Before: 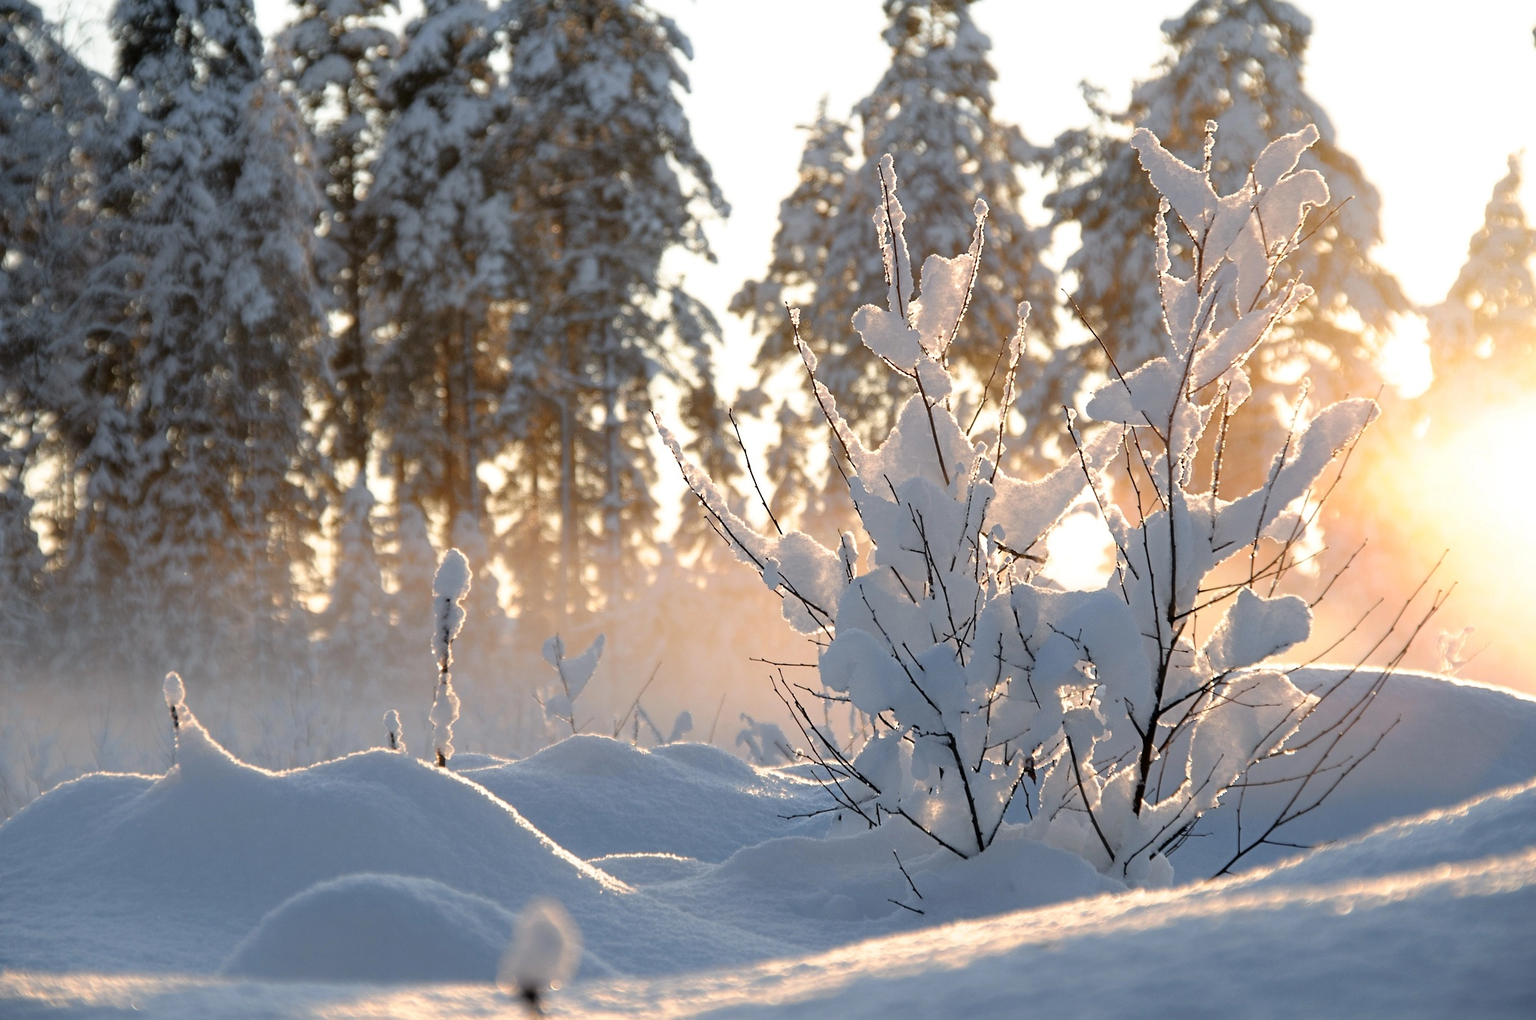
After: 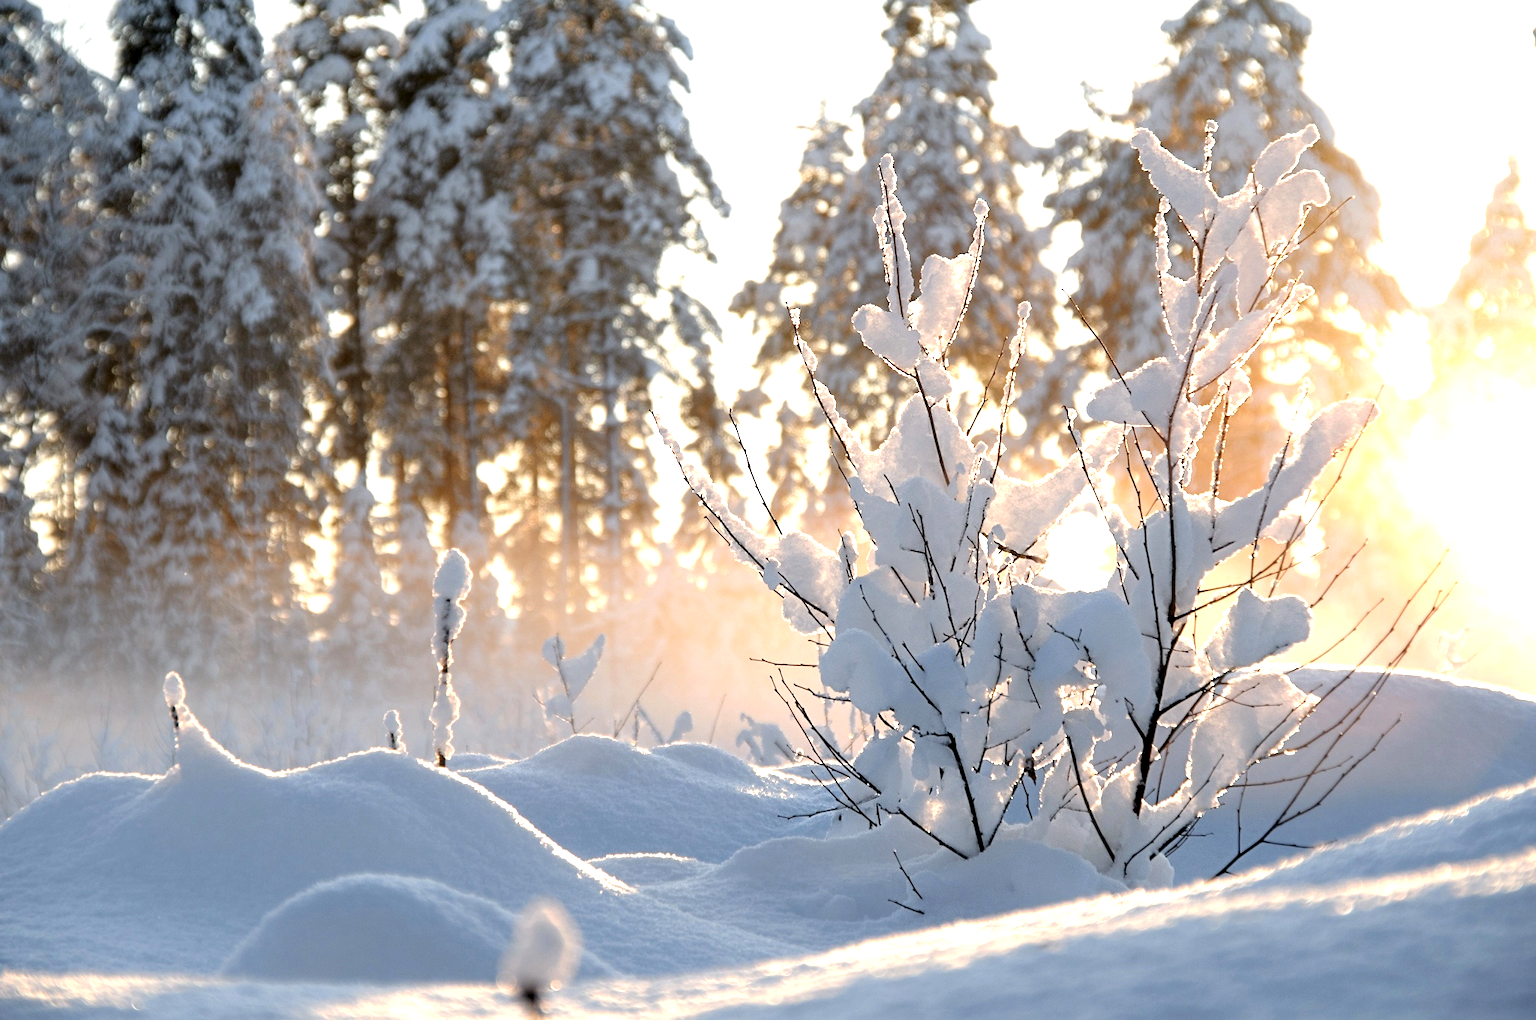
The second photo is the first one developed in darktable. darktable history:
contrast equalizer: y [[0.509, 0.517, 0.523, 0.523, 0.517, 0.509], [0.5 ×6], [0.5 ×6], [0 ×6], [0 ×6]]
exposure: black level correction 0.002, exposure 0.673 EV, compensate highlight preservation false
